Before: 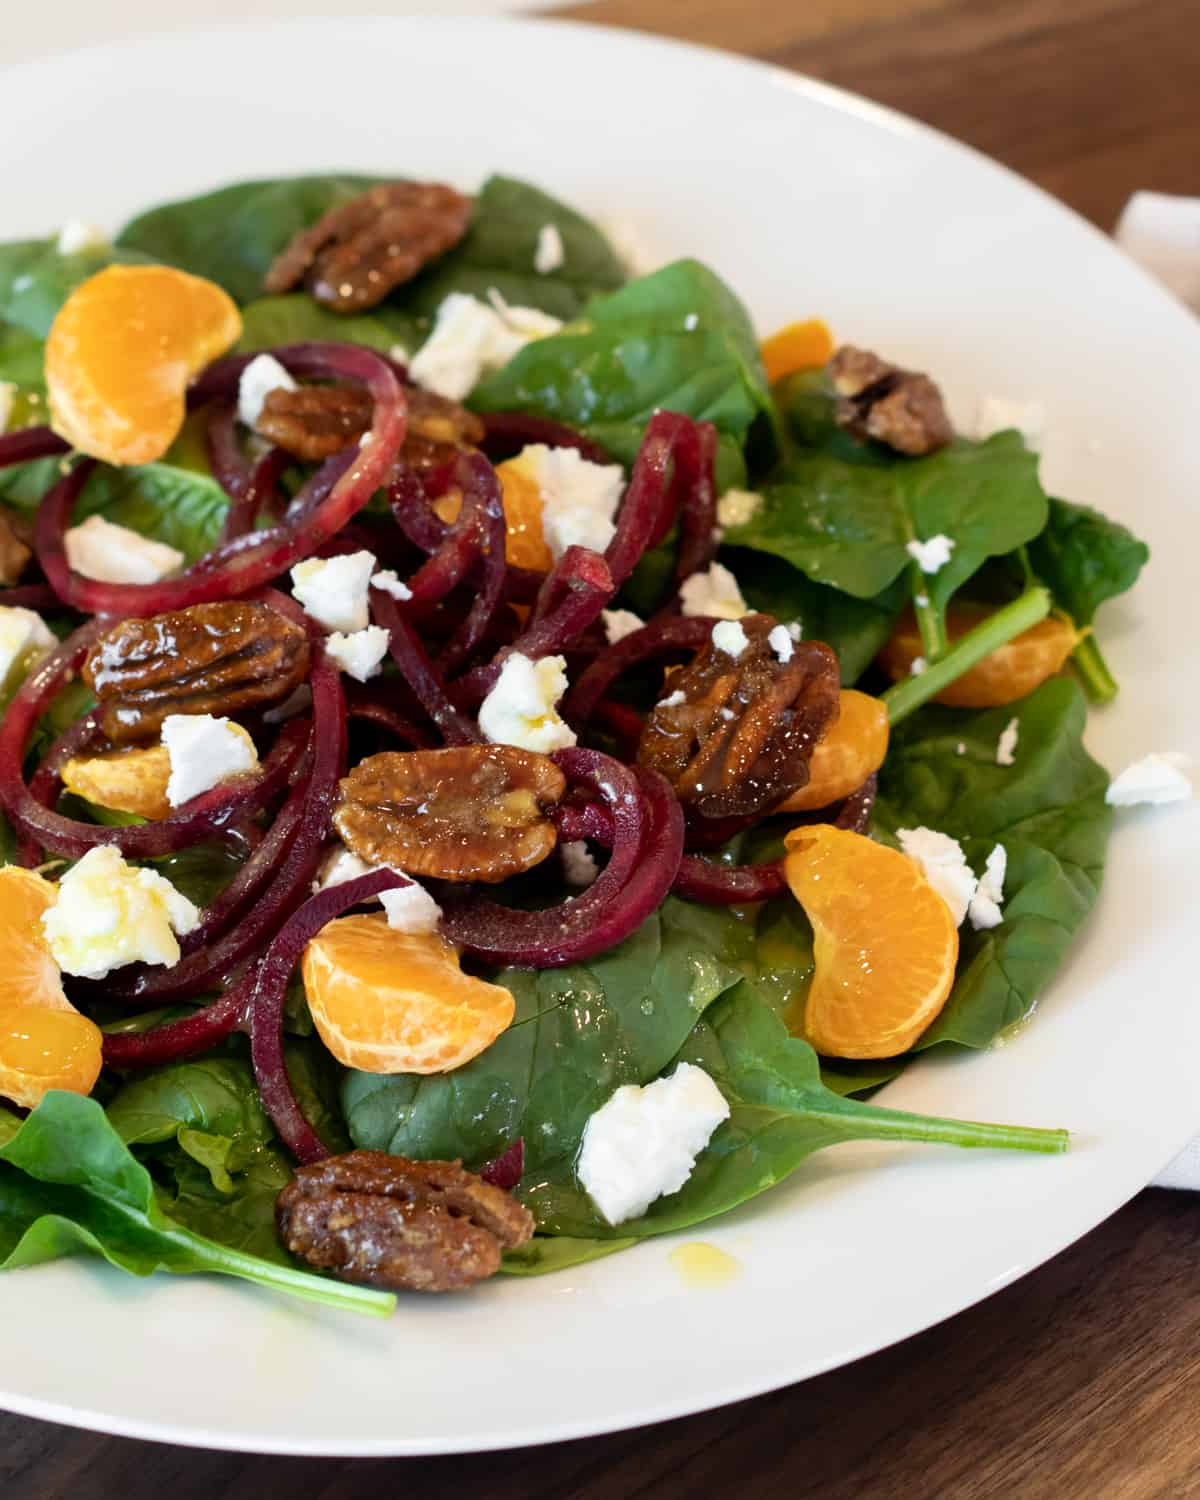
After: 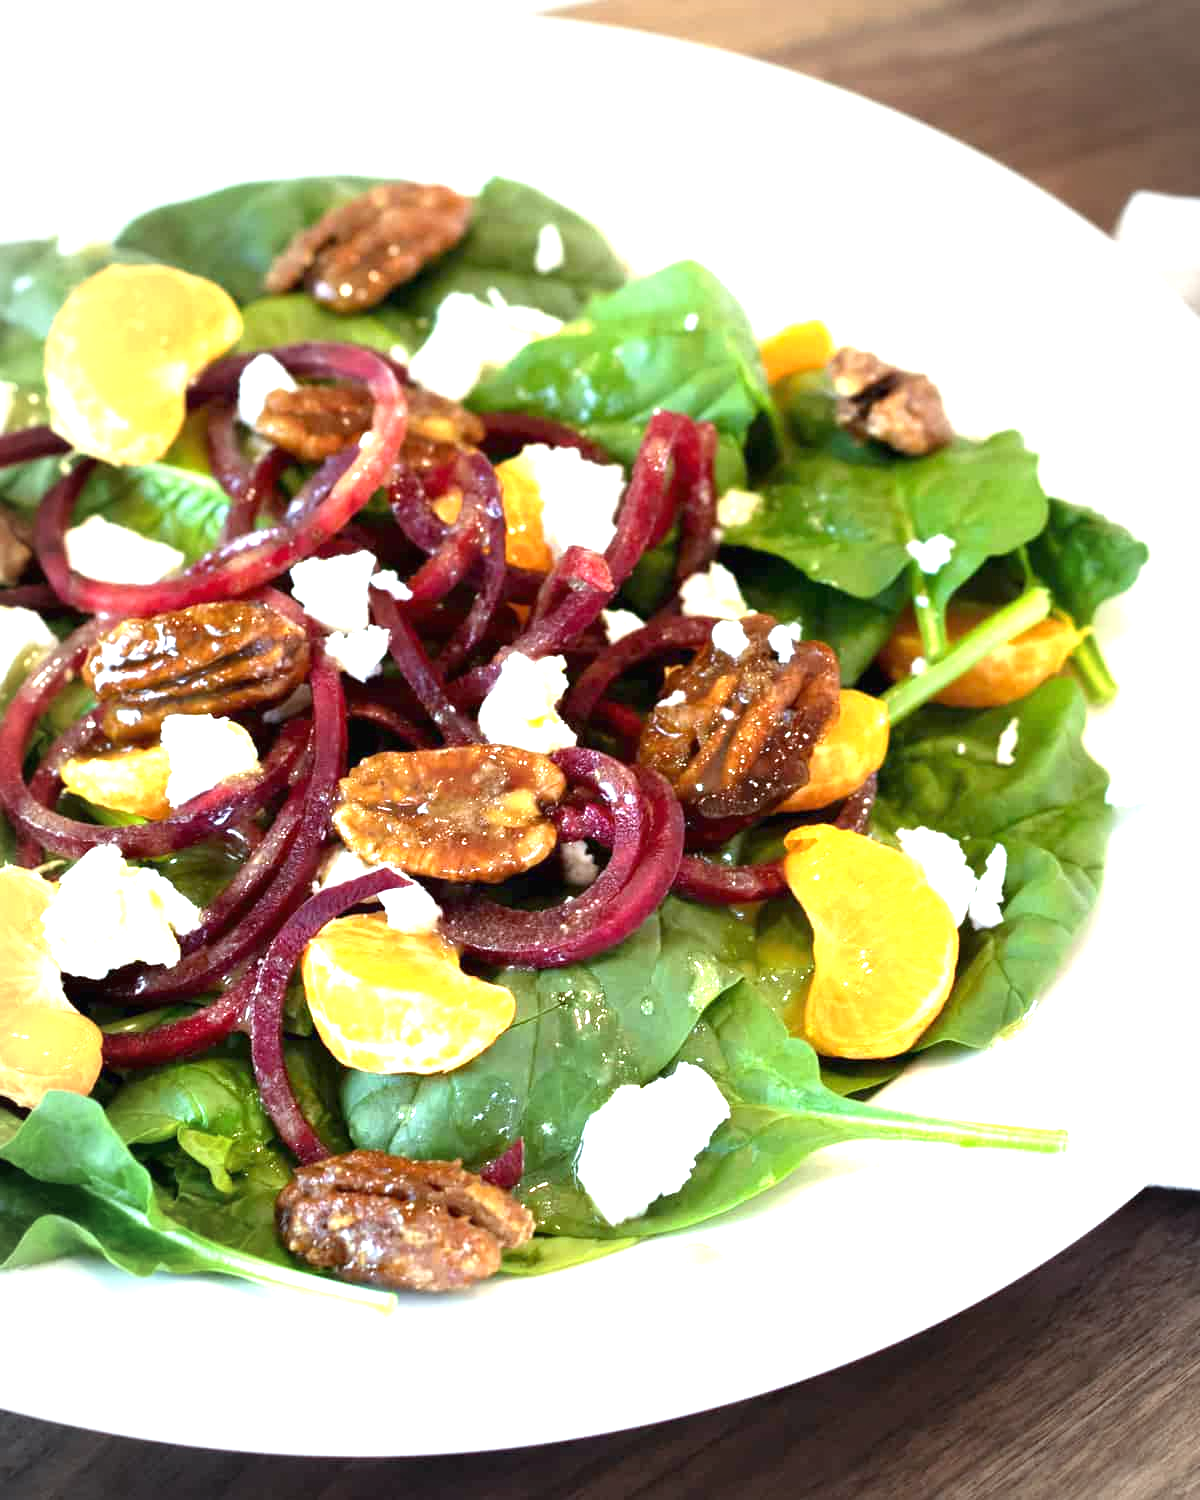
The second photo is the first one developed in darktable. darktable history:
vignetting: automatic ratio true
exposure: black level correction 0, exposure 1.675 EV, compensate exposure bias true, compensate highlight preservation false
white balance: red 0.925, blue 1.046
